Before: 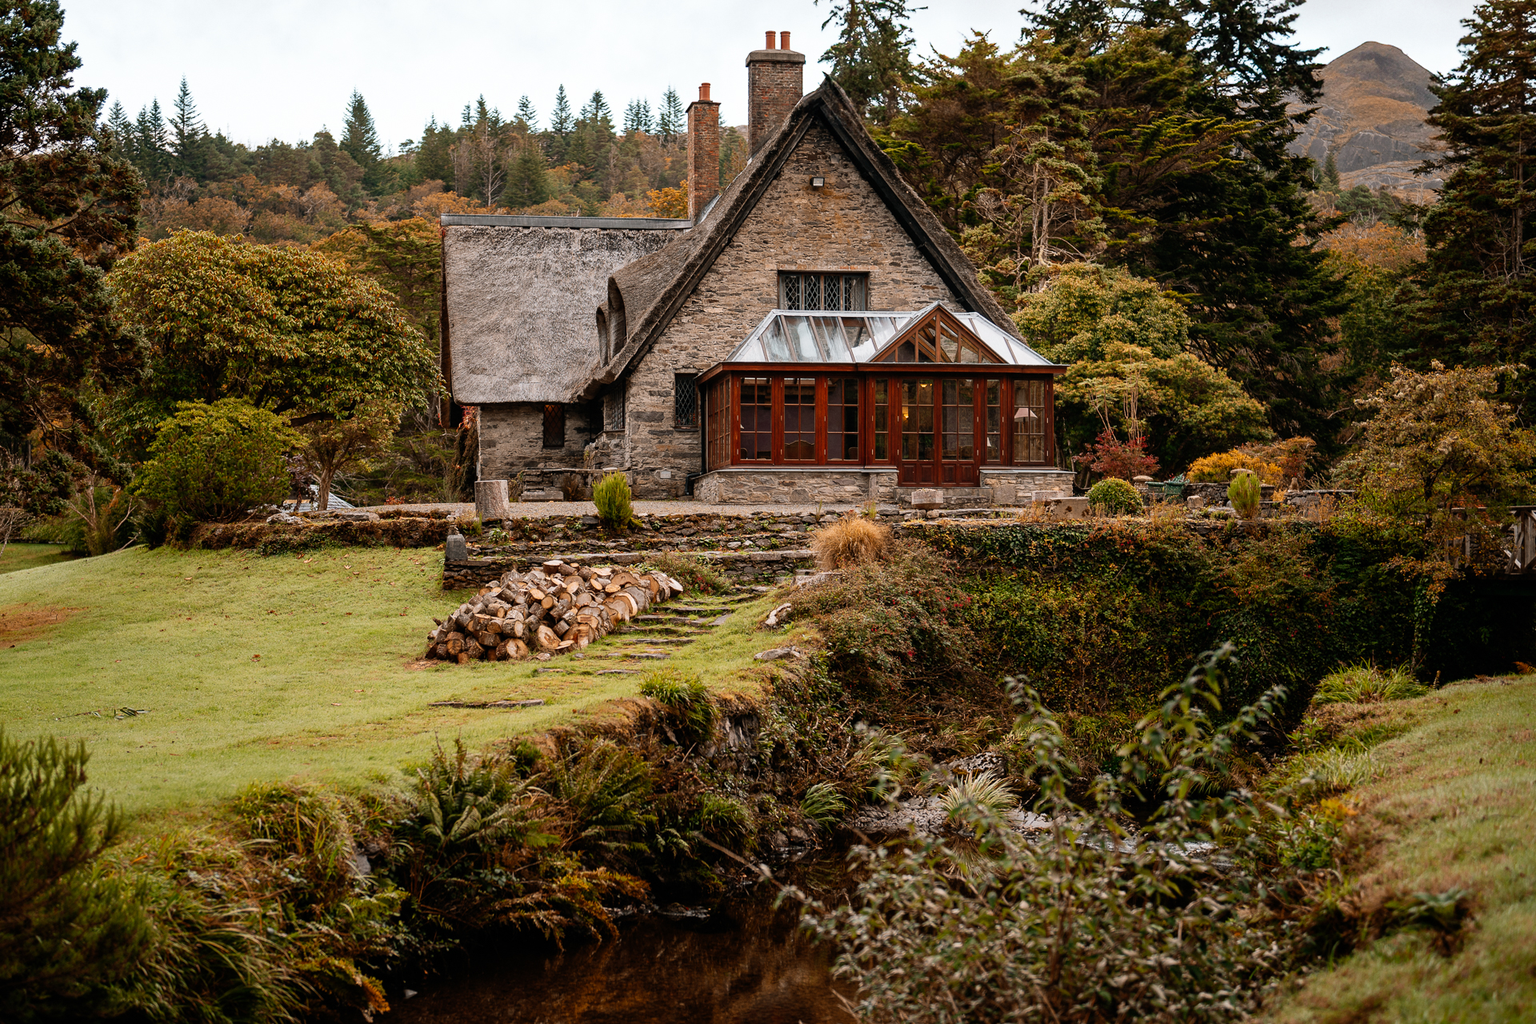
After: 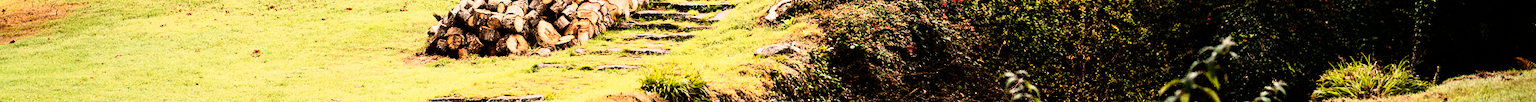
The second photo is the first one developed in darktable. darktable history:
crop and rotate: top 59.084%, bottom 30.916%
rgb curve: curves: ch0 [(0, 0) (0.21, 0.15) (0.24, 0.21) (0.5, 0.75) (0.75, 0.96) (0.89, 0.99) (1, 1)]; ch1 [(0, 0.02) (0.21, 0.13) (0.25, 0.2) (0.5, 0.67) (0.75, 0.9) (0.89, 0.97) (1, 1)]; ch2 [(0, 0.02) (0.21, 0.13) (0.25, 0.2) (0.5, 0.67) (0.75, 0.9) (0.89, 0.97) (1, 1)], compensate middle gray true
